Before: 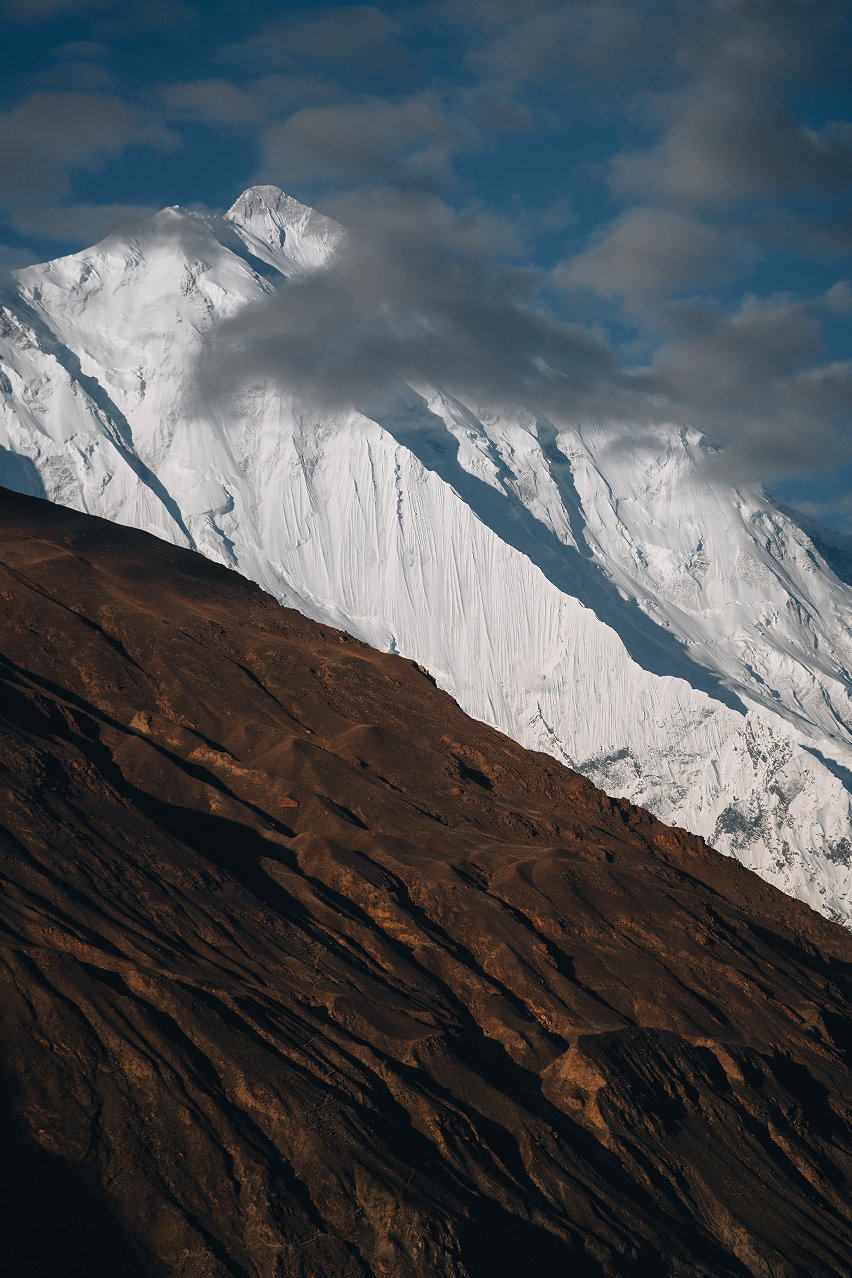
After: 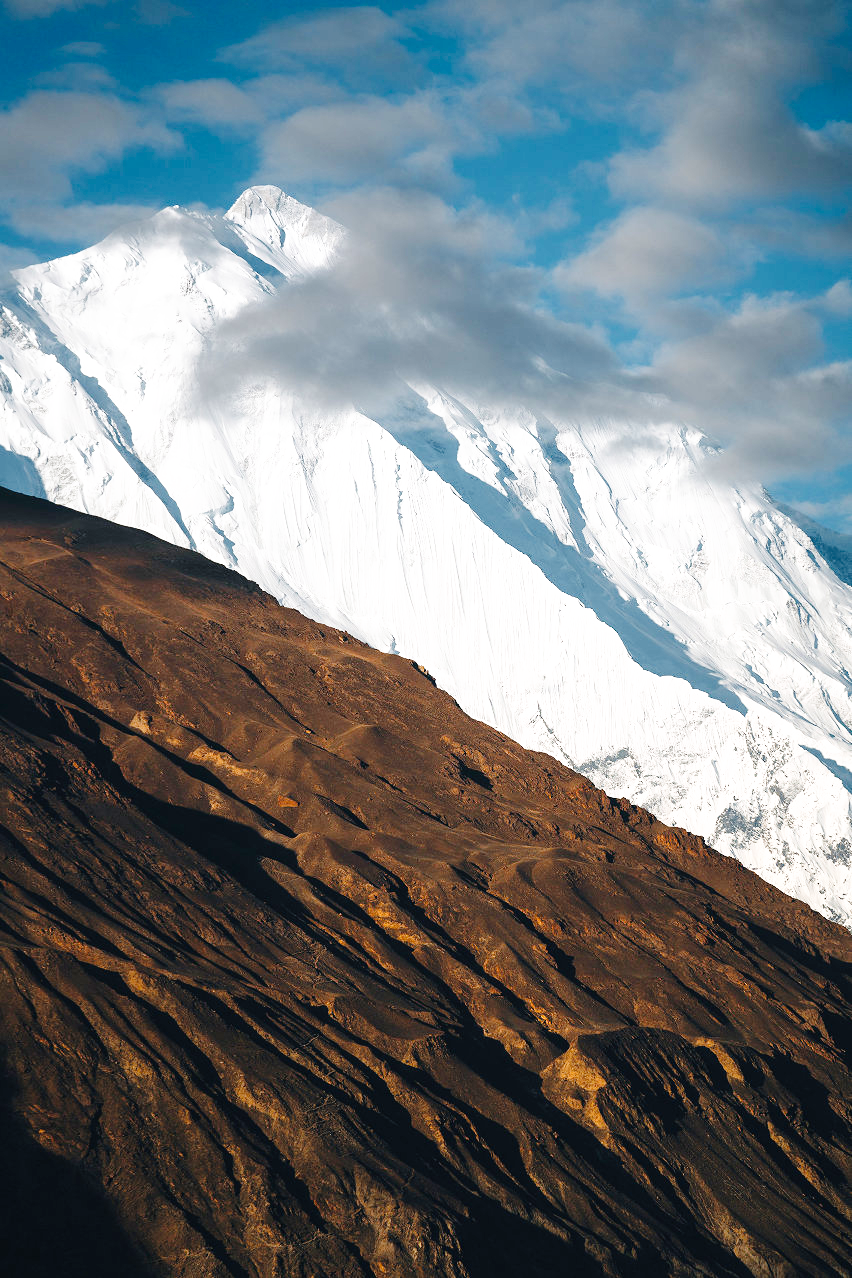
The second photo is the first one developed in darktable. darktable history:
exposure: exposure 0.6 EV, compensate highlight preservation false
base curve: curves: ch0 [(0, 0) (0.008, 0.007) (0.022, 0.029) (0.048, 0.089) (0.092, 0.197) (0.191, 0.399) (0.275, 0.534) (0.357, 0.65) (0.477, 0.78) (0.542, 0.833) (0.799, 0.973) (1, 1)], preserve colors none
color balance rgb: perceptual saturation grading › global saturation 20%, global vibrance 20%
color correction: saturation 0.85
